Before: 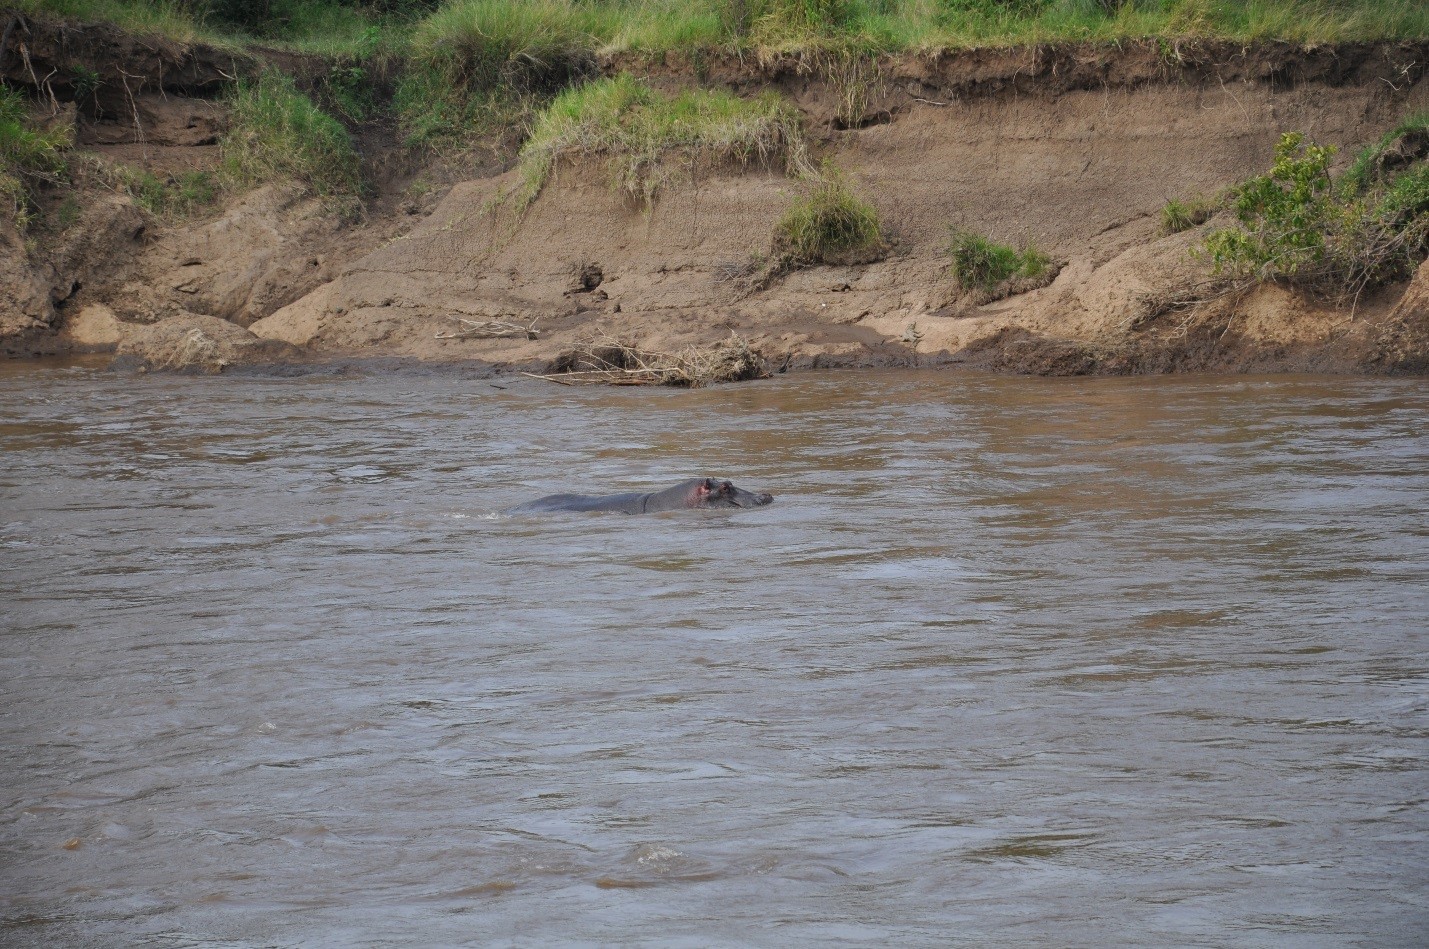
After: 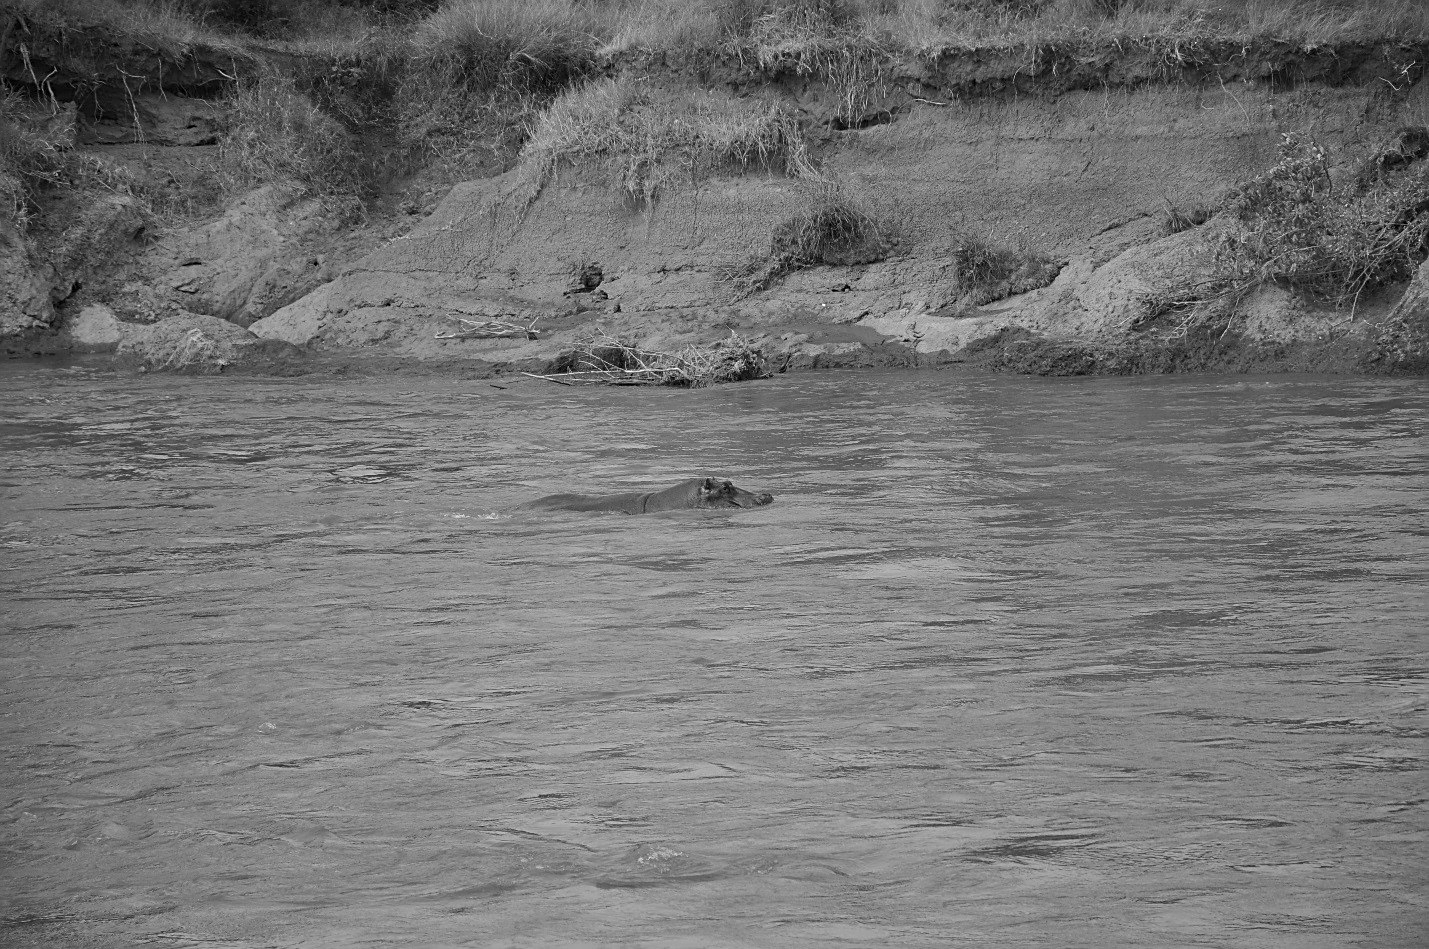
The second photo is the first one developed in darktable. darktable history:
monochrome: a -6.99, b 35.61, size 1.4
sharpen: on, module defaults
